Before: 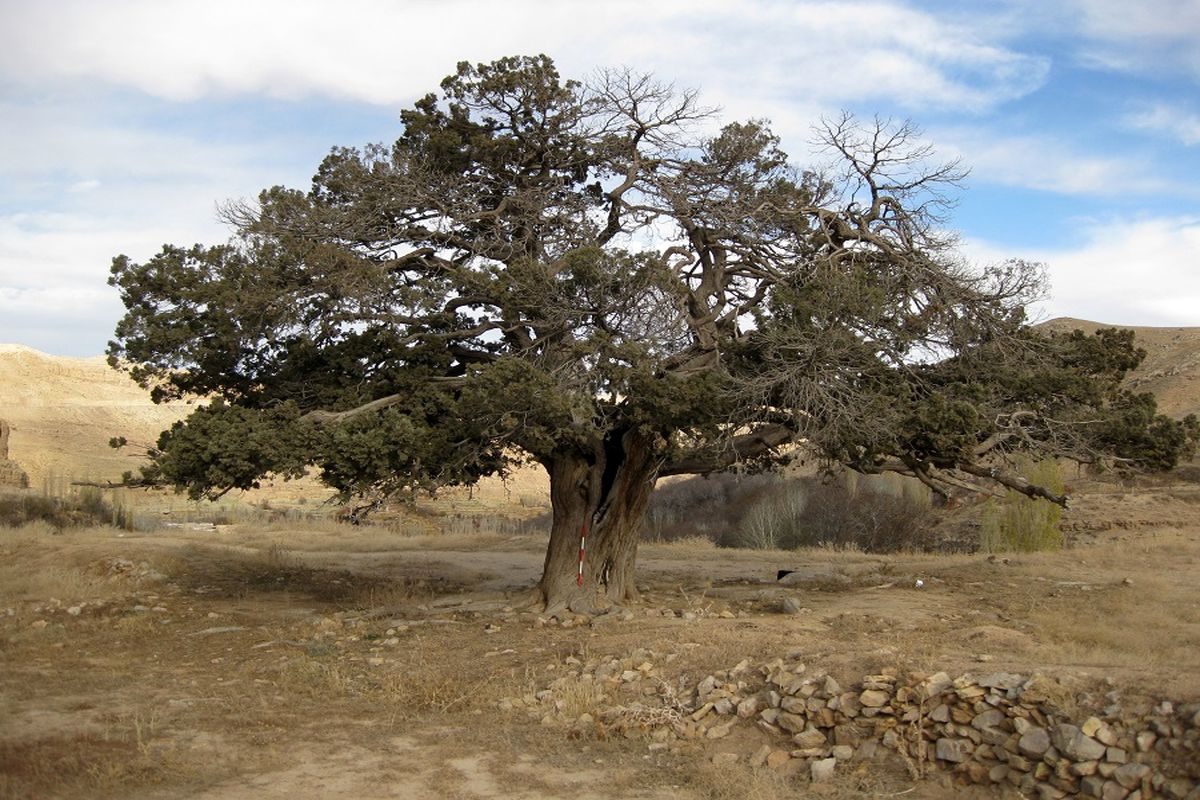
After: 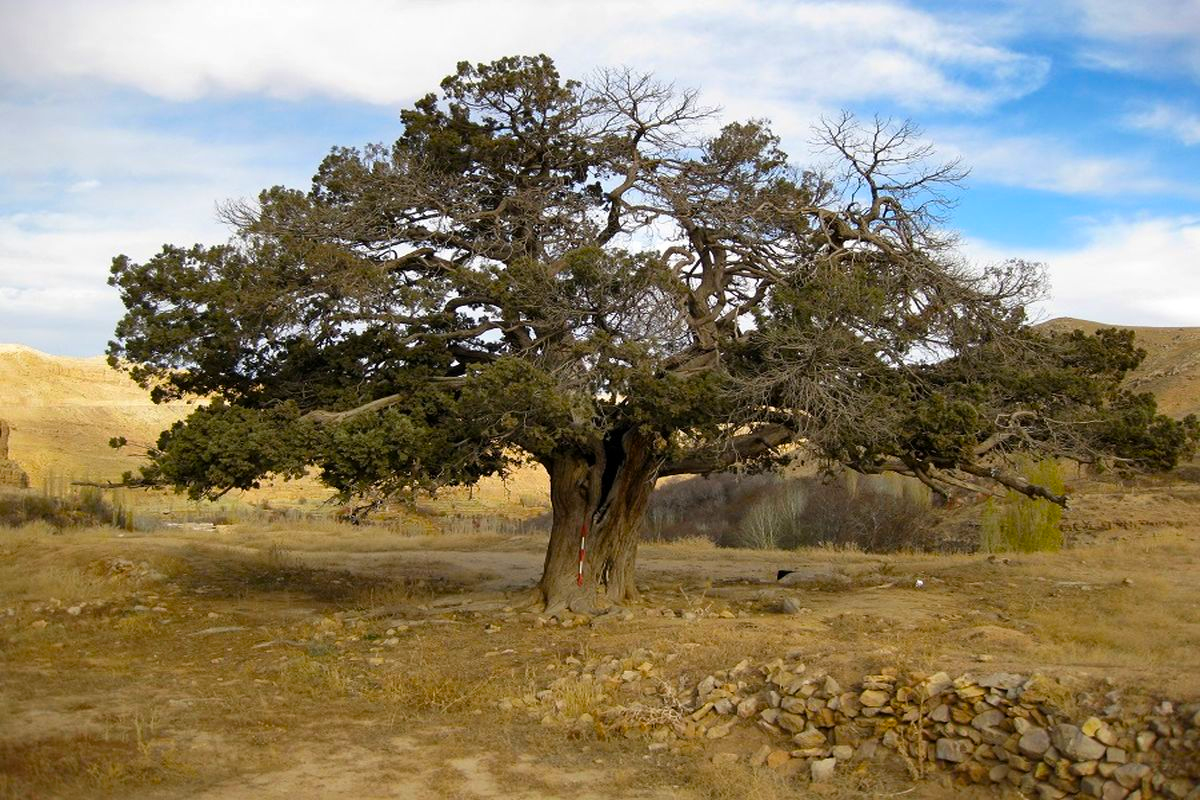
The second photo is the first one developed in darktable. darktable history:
shadows and highlights: shadows 37.27, highlights -28.18, soften with gaussian
color balance rgb: linear chroma grading › global chroma 15%, perceptual saturation grading › global saturation 30%
